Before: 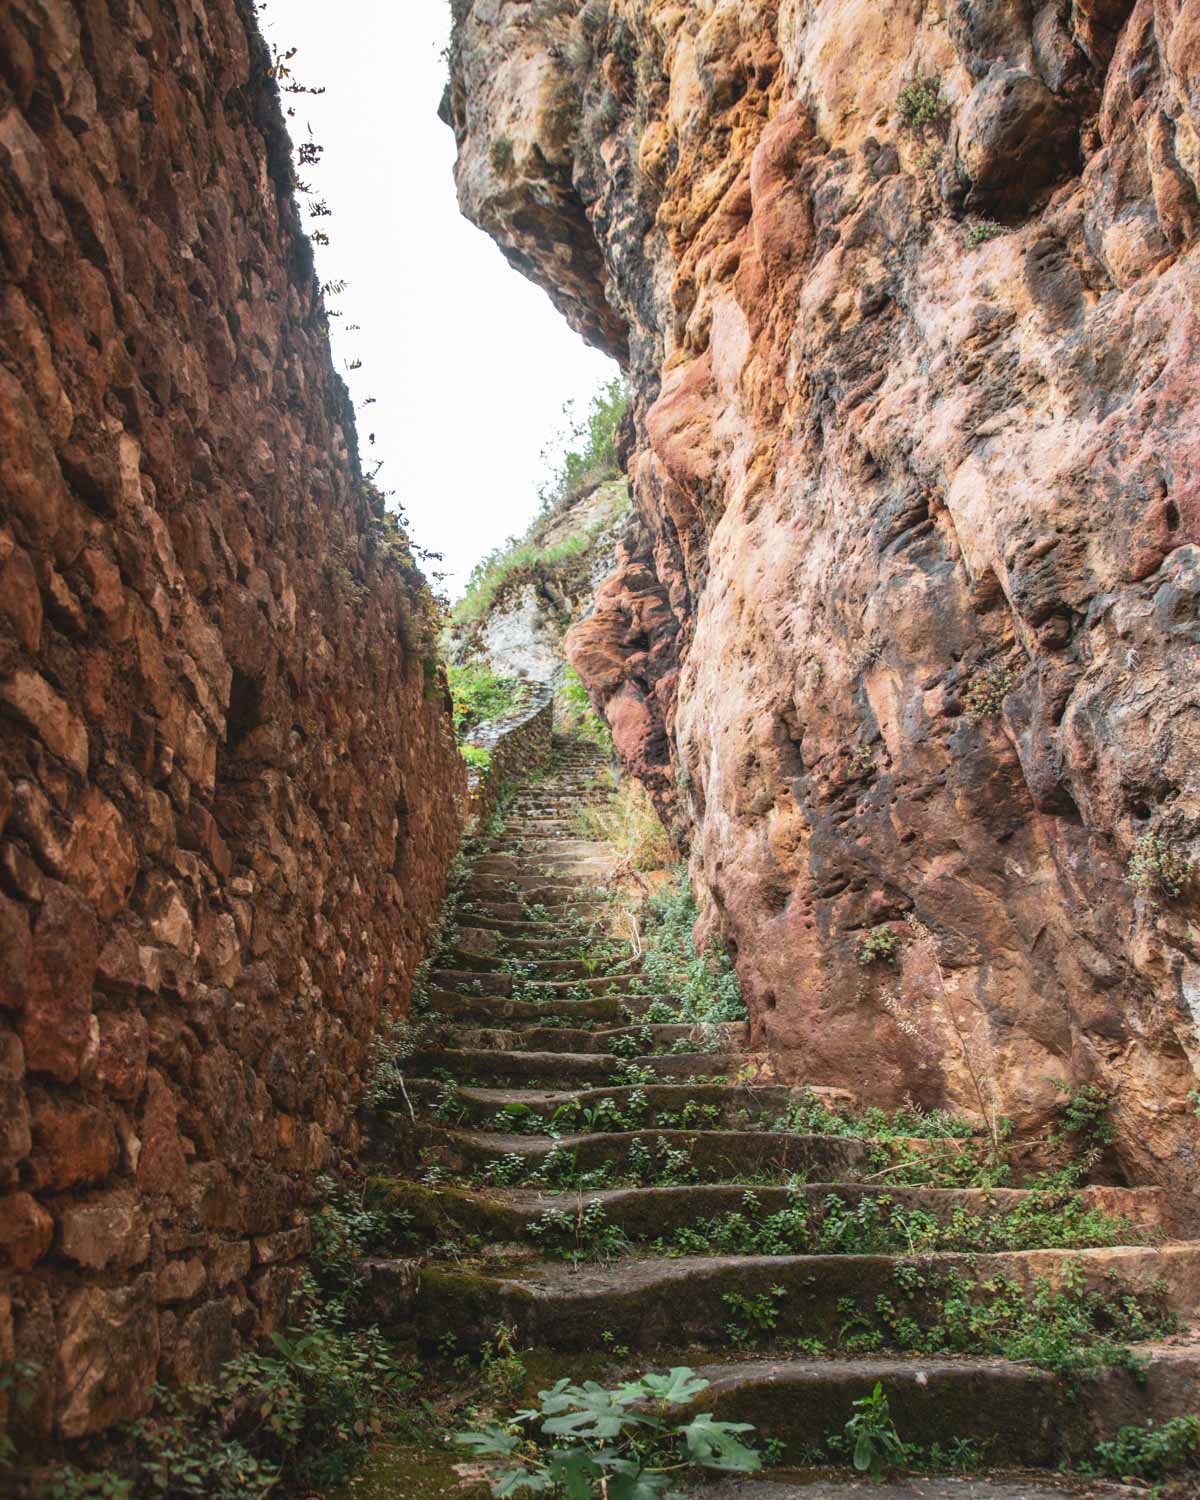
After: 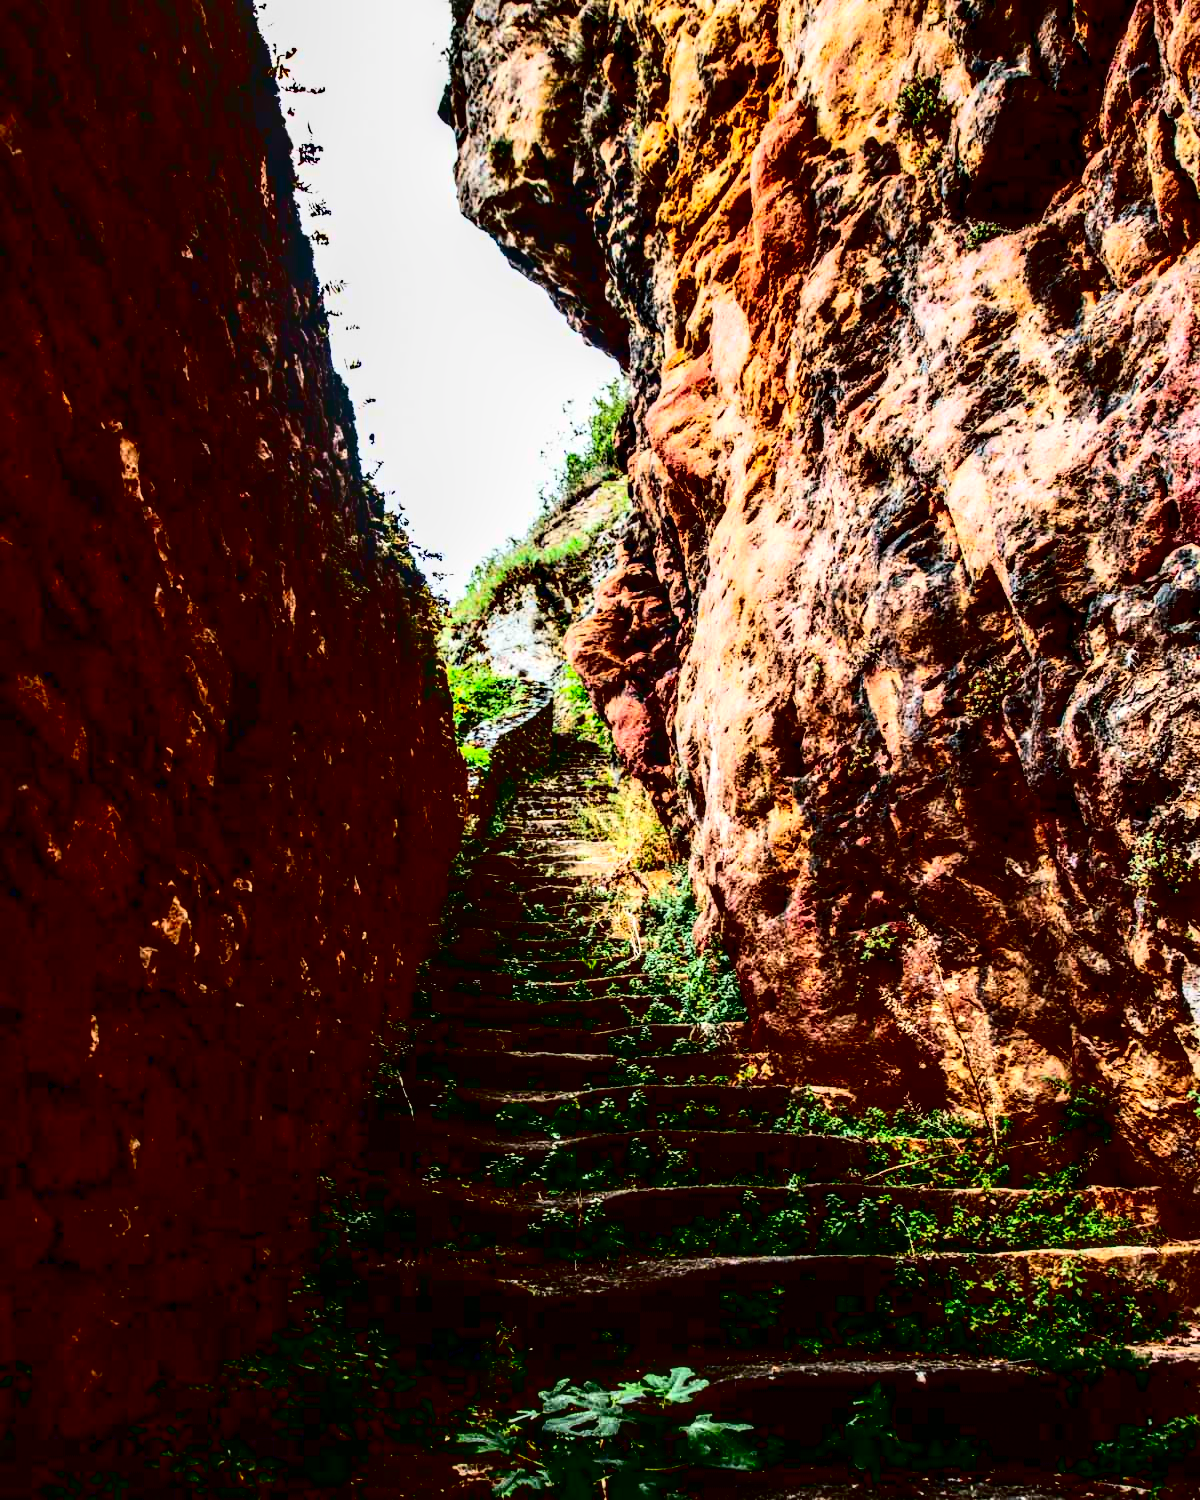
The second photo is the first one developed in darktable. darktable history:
contrast brightness saturation: contrast 0.77, brightness -1, saturation 1
local contrast: detail 150%
